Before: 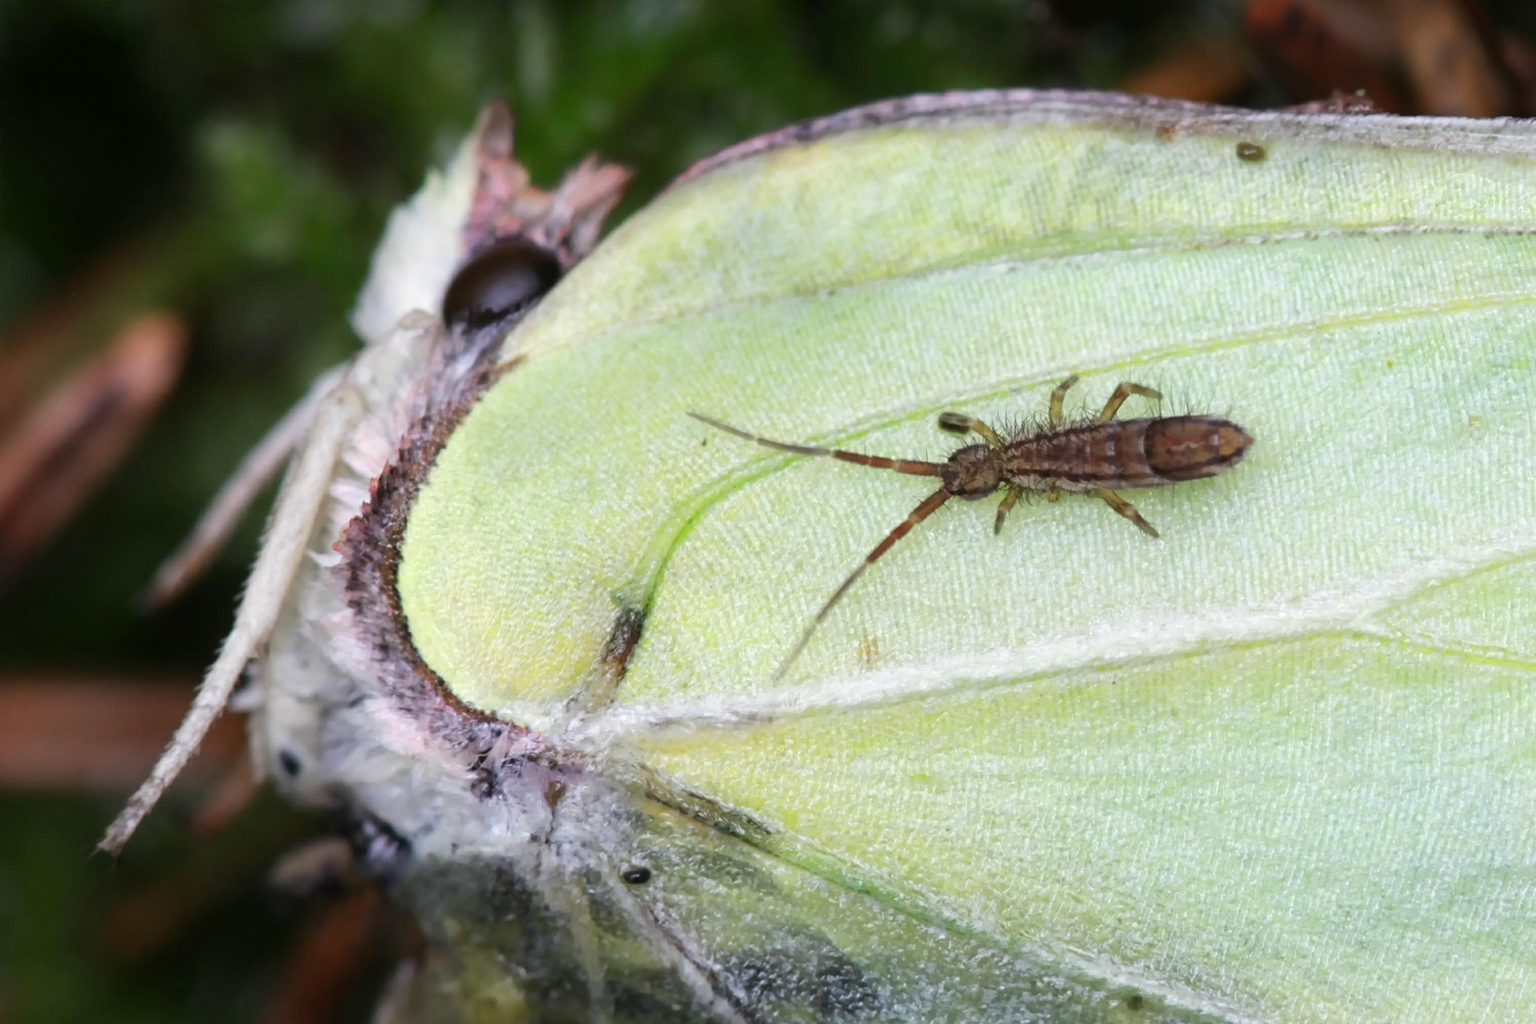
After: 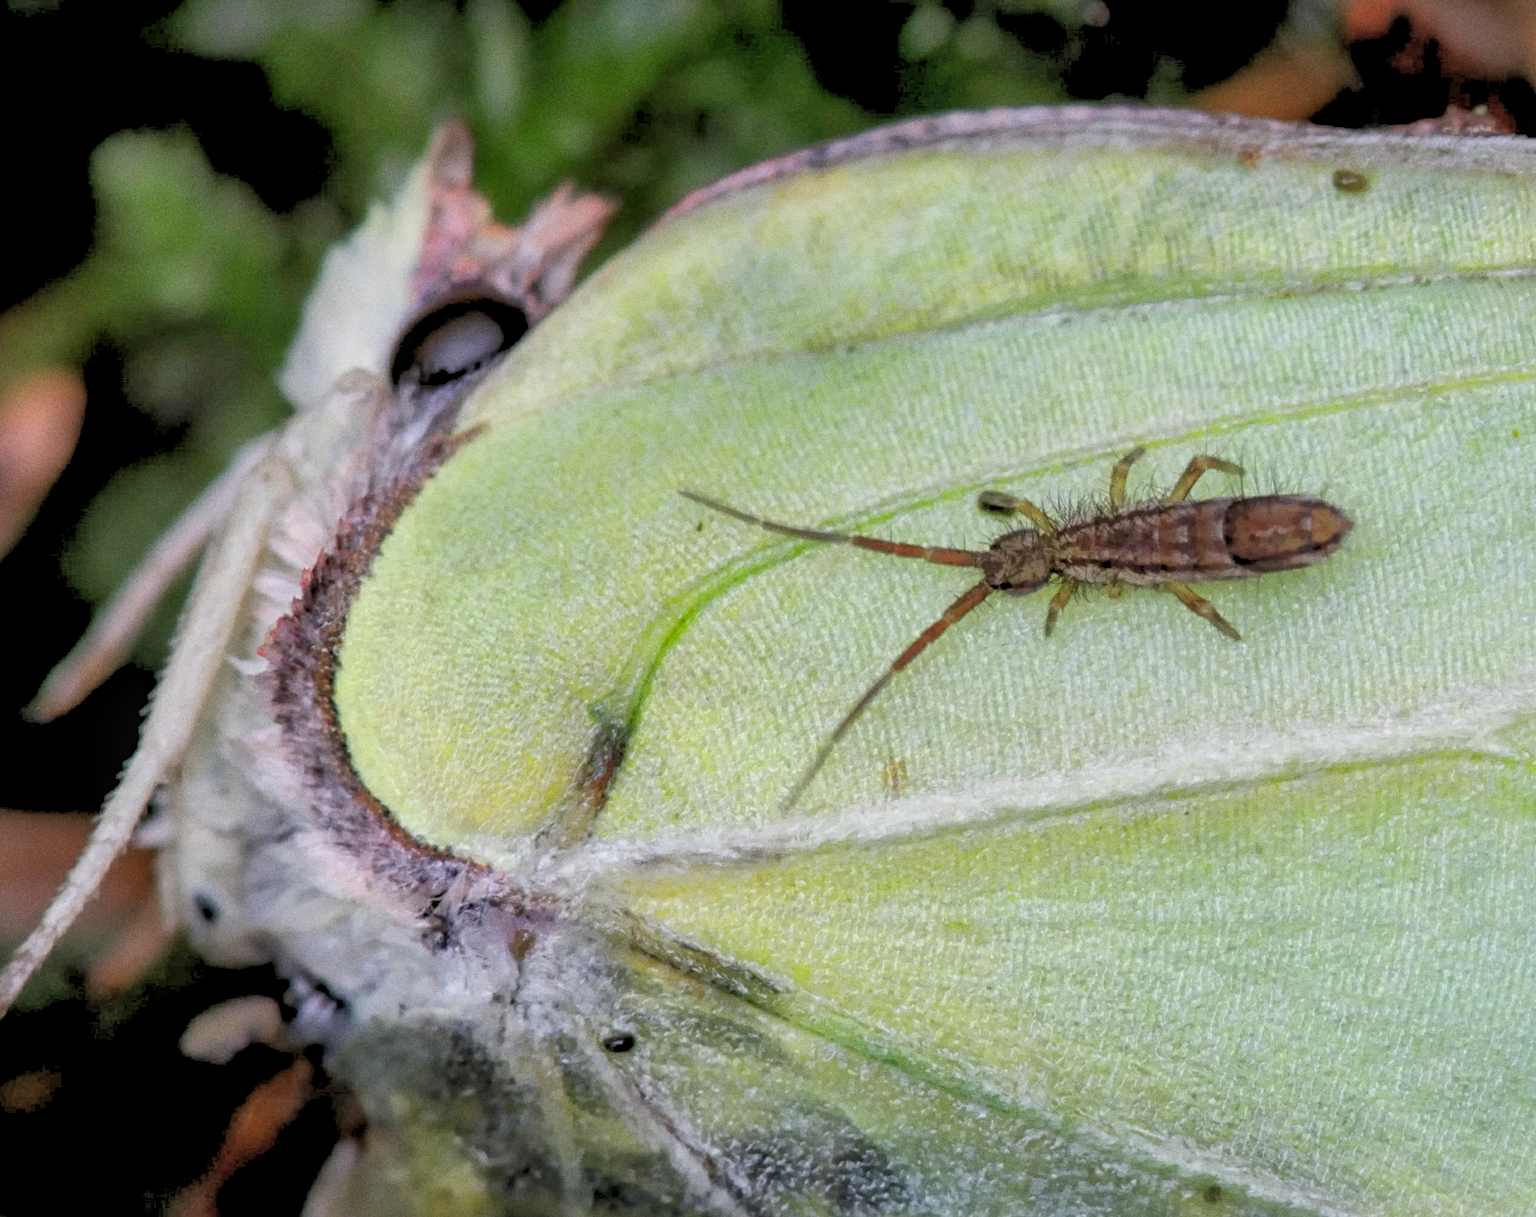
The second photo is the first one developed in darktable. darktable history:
grain: strength 26%
local contrast: on, module defaults
shadows and highlights: on, module defaults
rgb levels: preserve colors sum RGB, levels [[0.038, 0.433, 0.934], [0, 0.5, 1], [0, 0.5, 1]]
crop: left 7.598%, right 7.873%
